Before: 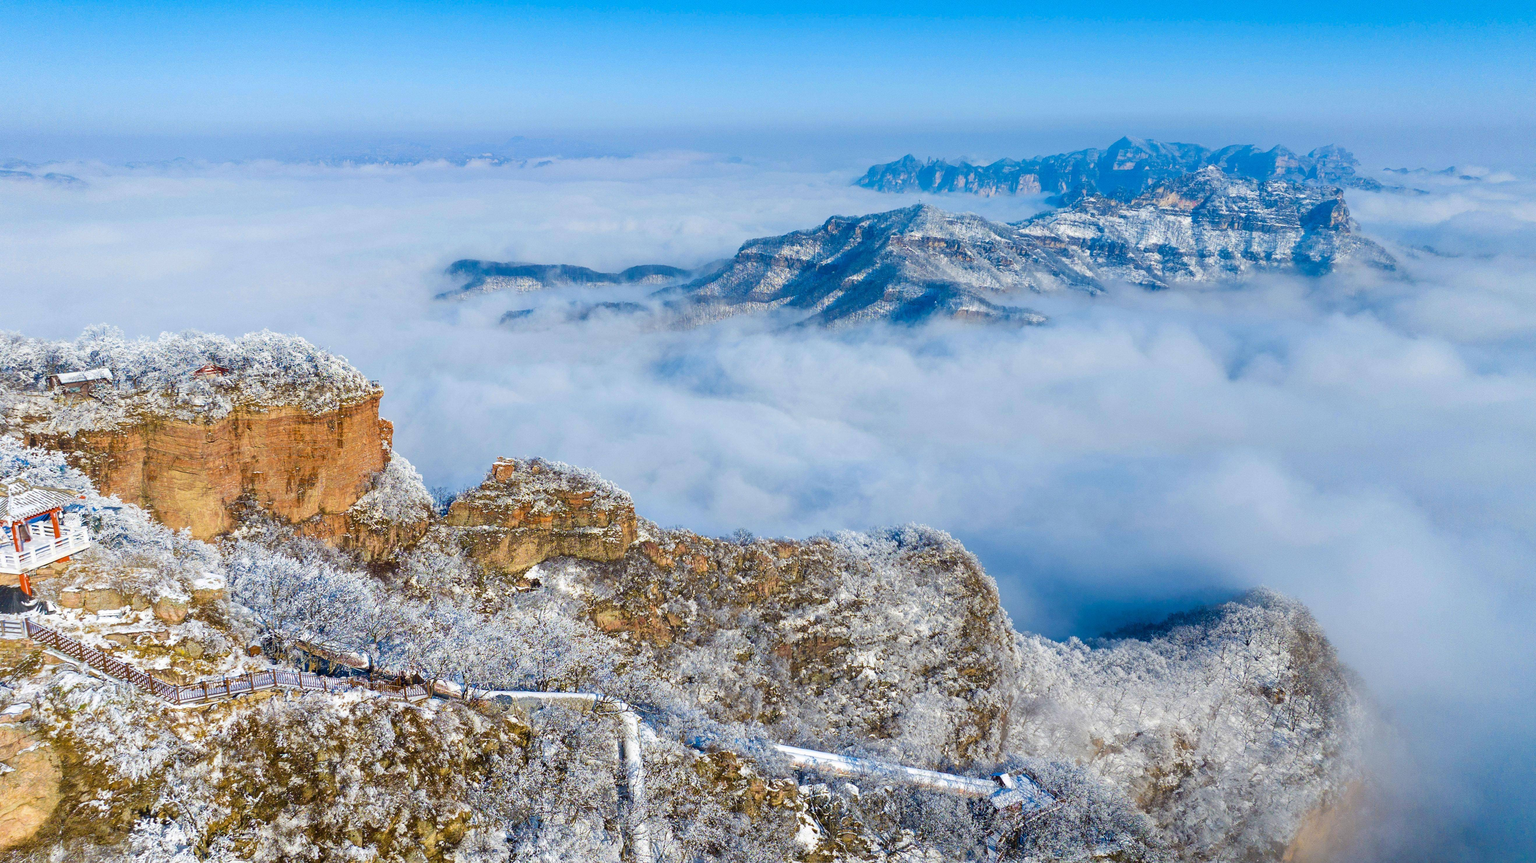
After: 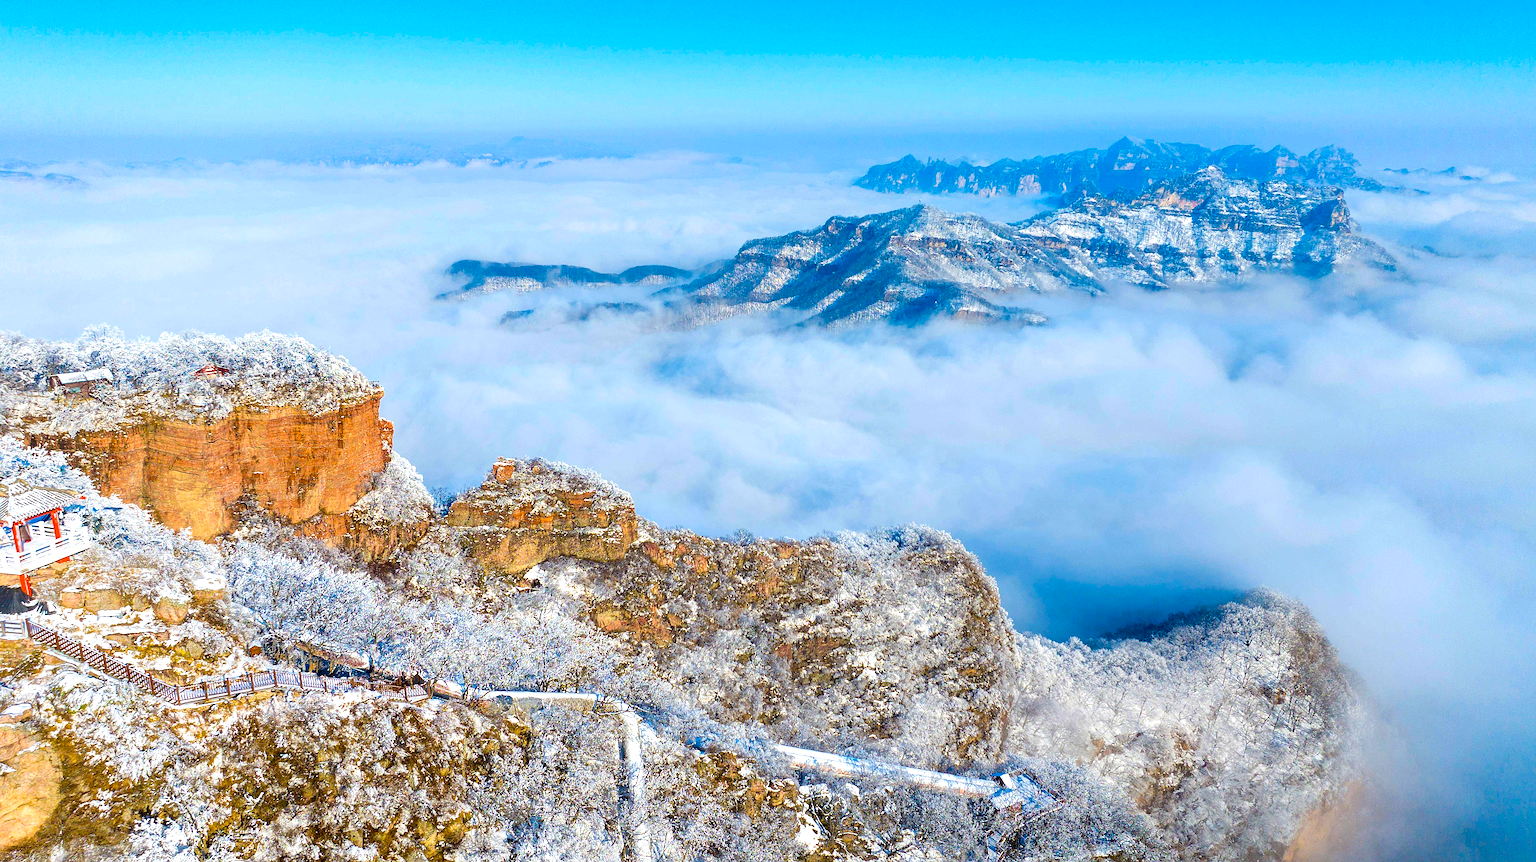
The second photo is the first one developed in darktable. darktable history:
contrast brightness saturation: contrast 0.038, saturation 0.067
sharpen: on, module defaults
exposure: black level correction 0.003, exposure 0.382 EV, compensate exposure bias true, compensate highlight preservation false
